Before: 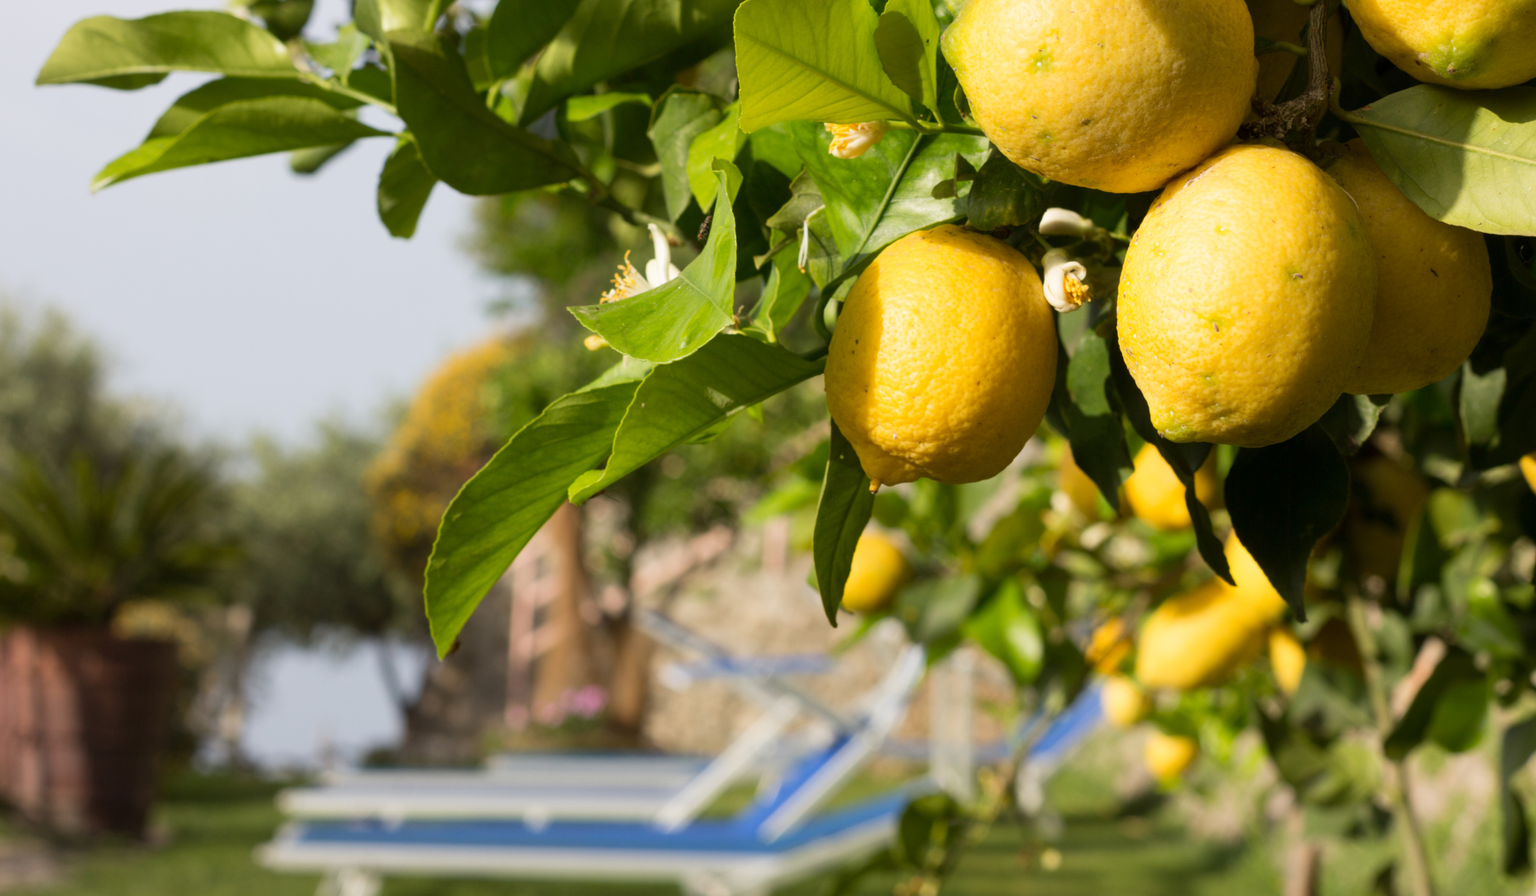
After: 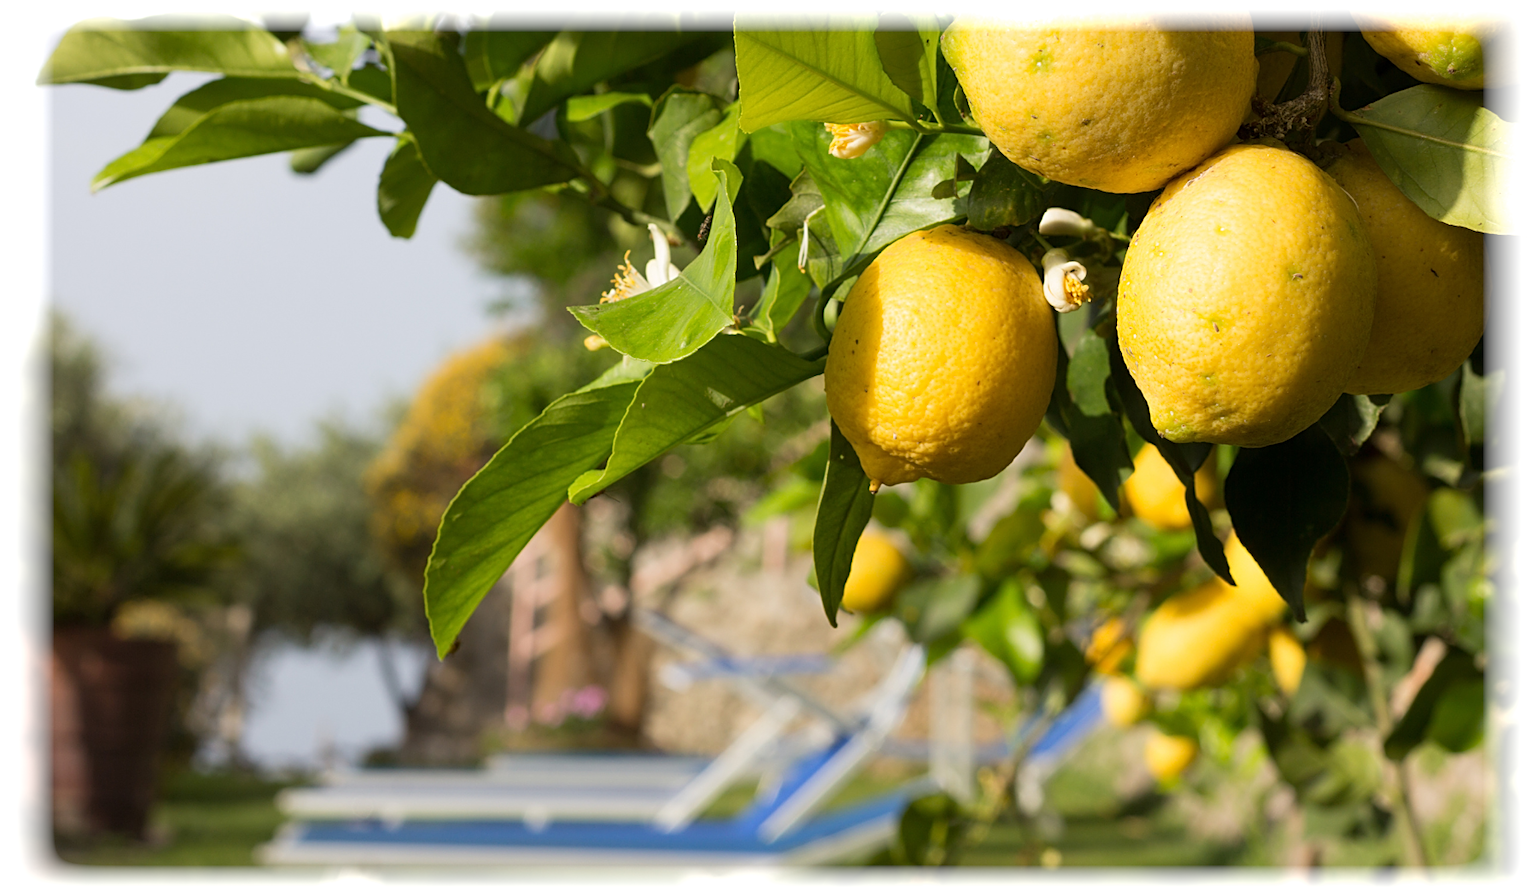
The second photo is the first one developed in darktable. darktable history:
vignetting: fall-off start 93%, fall-off radius 5%, brightness 1, saturation -0.49, automatic ratio true, width/height ratio 1.332, shape 0.04, unbound false
sharpen: on, module defaults
